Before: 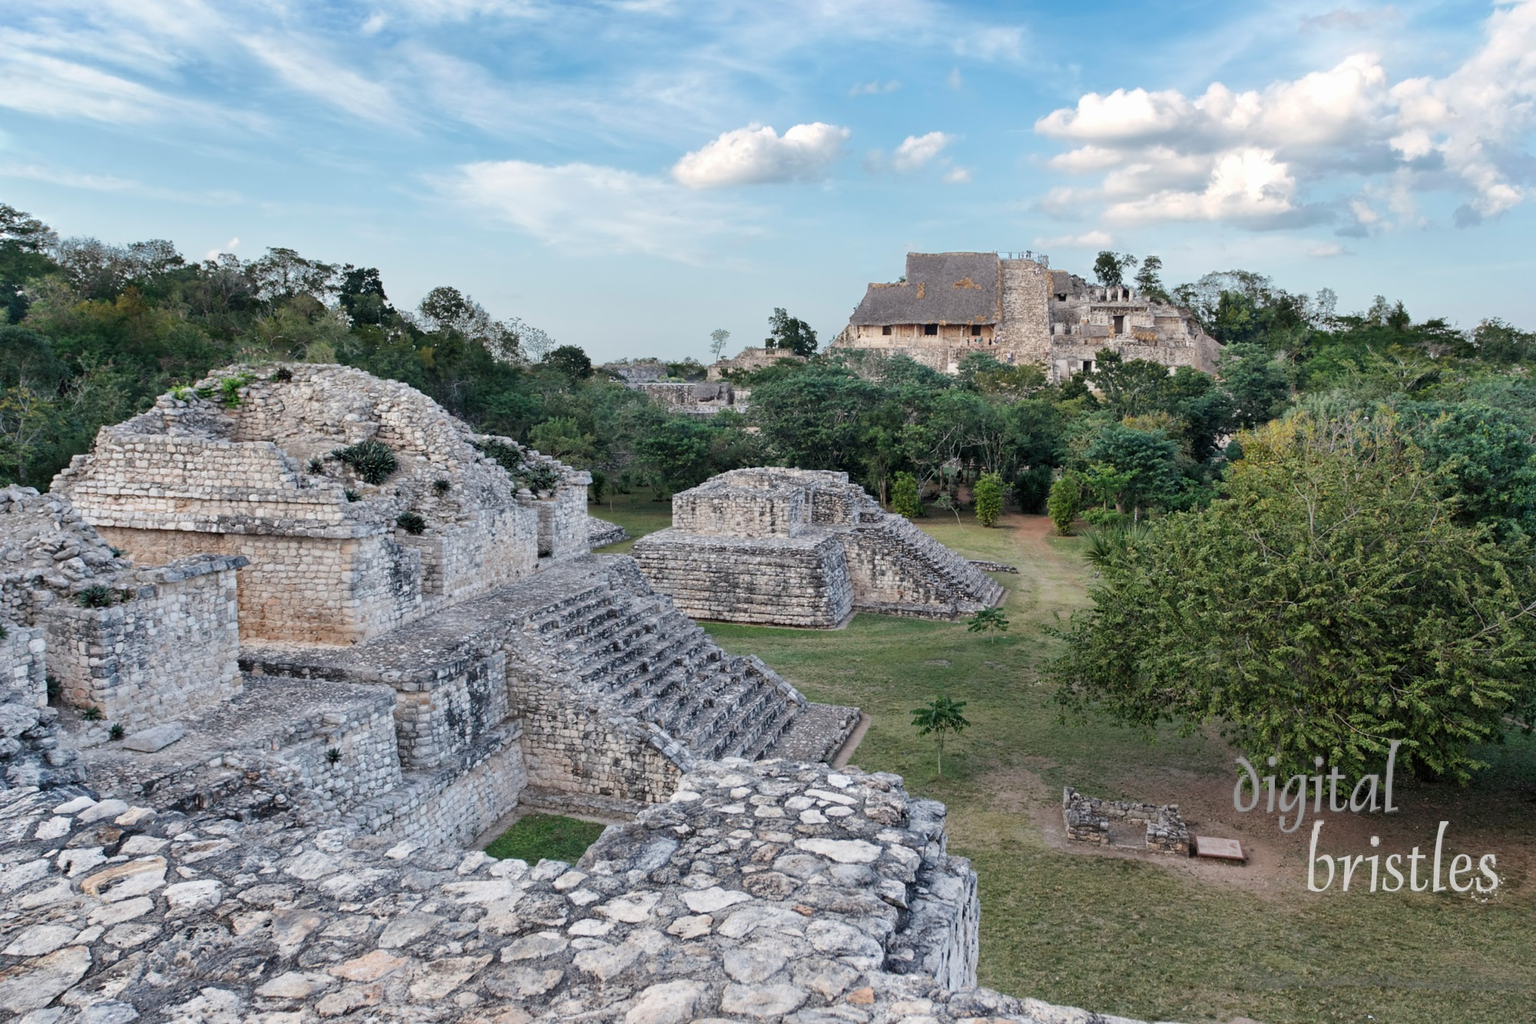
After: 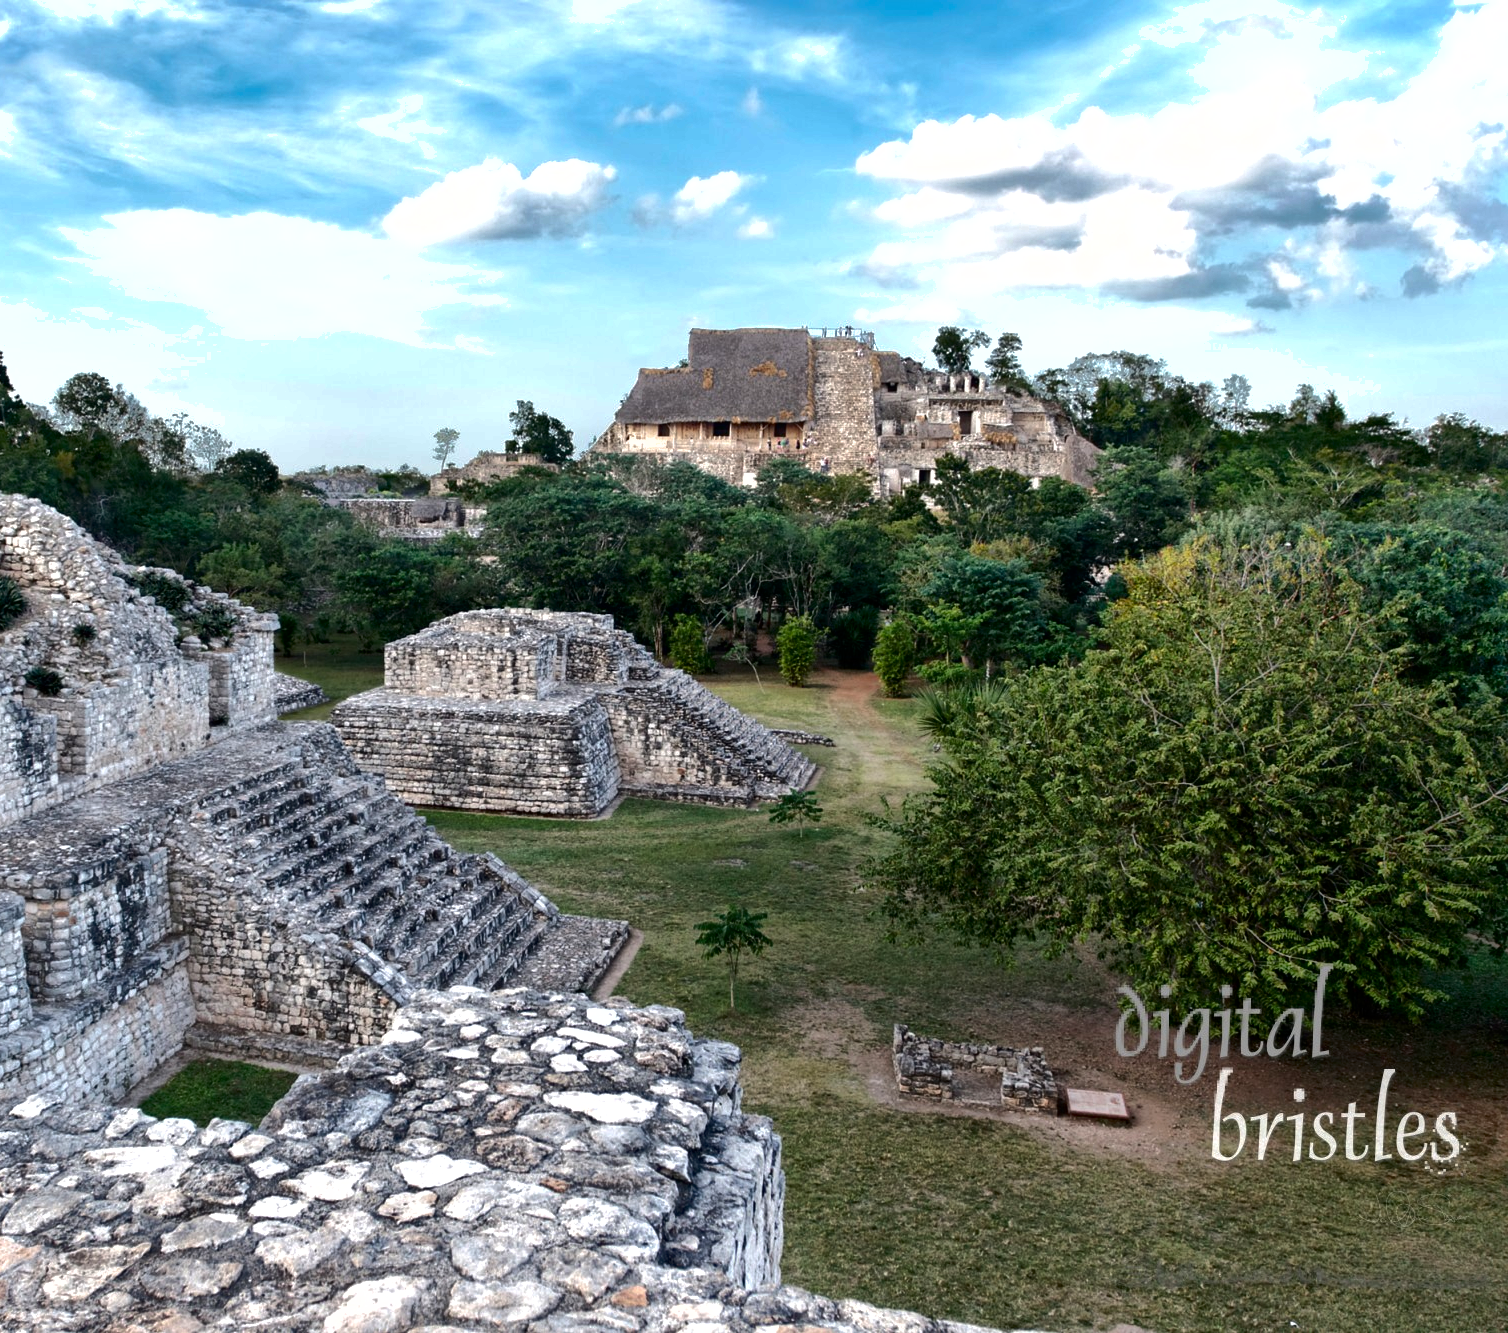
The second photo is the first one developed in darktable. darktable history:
tone equalizer: -8 EV -0.75 EV, -7 EV -0.7 EV, -6 EV -0.6 EV, -5 EV -0.4 EV, -3 EV 0.4 EV, -2 EV 0.6 EV, -1 EV 0.7 EV, +0 EV 0.75 EV, edges refinement/feathering 500, mask exposure compensation -1.57 EV, preserve details no
contrast brightness saturation: brightness -0.2, saturation 0.08
shadows and highlights: on, module defaults
crop and rotate: left 24.6%
